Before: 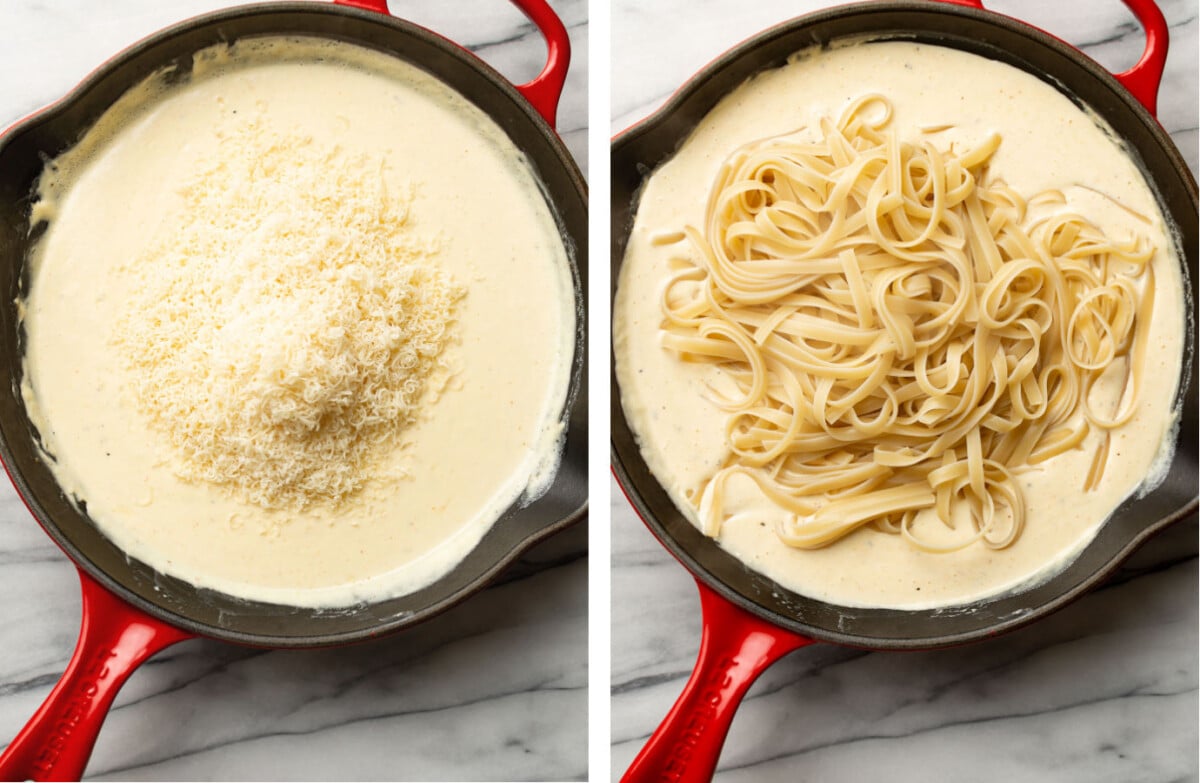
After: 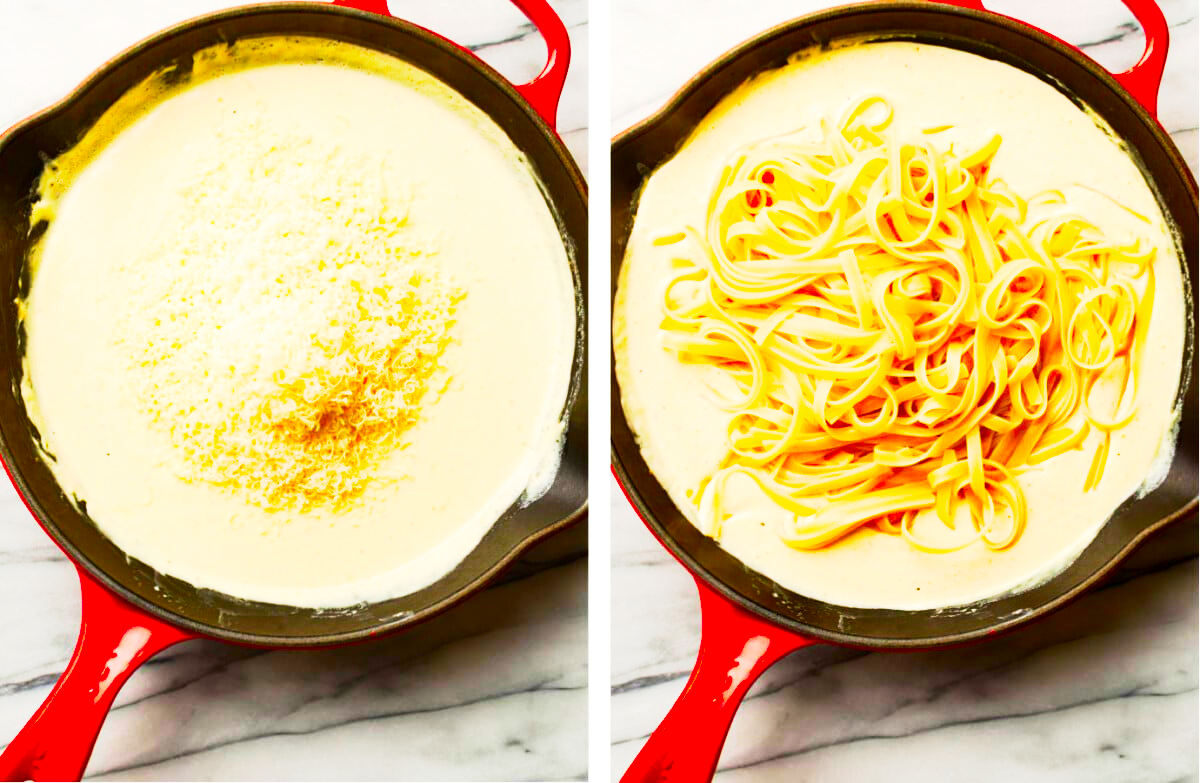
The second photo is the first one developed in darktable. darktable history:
base curve: curves: ch0 [(0, 0) (0.088, 0.125) (0.176, 0.251) (0.354, 0.501) (0.613, 0.749) (1, 0.877)], preserve colors none
tone equalizer: -8 EV -0.75 EV, -7 EV -0.7 EV, -6 EV -0.6 EV, -5 EV -0.4 EV, -3 EV 0.4 EV, -2 EV 0.6 EV, -1 EV 0.7 EV, +0 EV 0.75 EV, edges refinement/feathering 500, mask exposure compensation -1.57 EV, preserve details no
color correction: saturation 3
